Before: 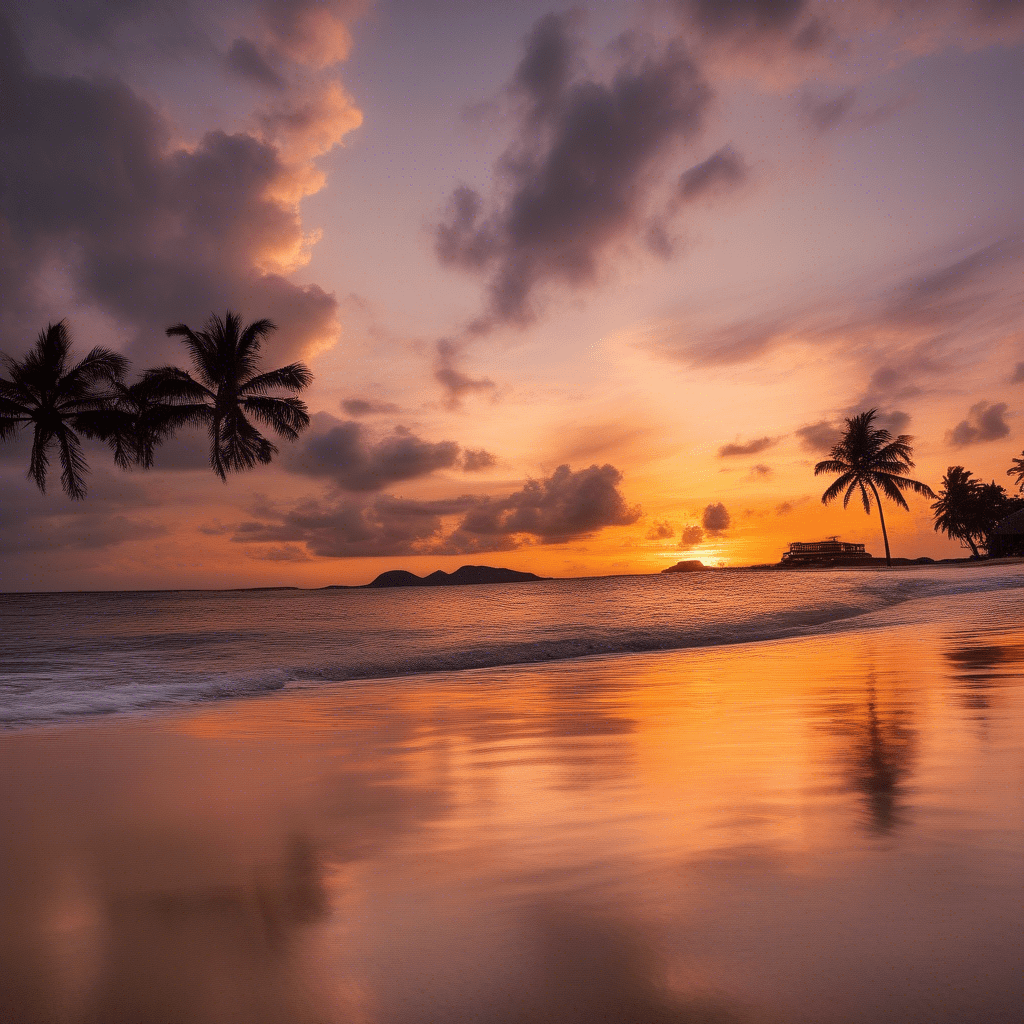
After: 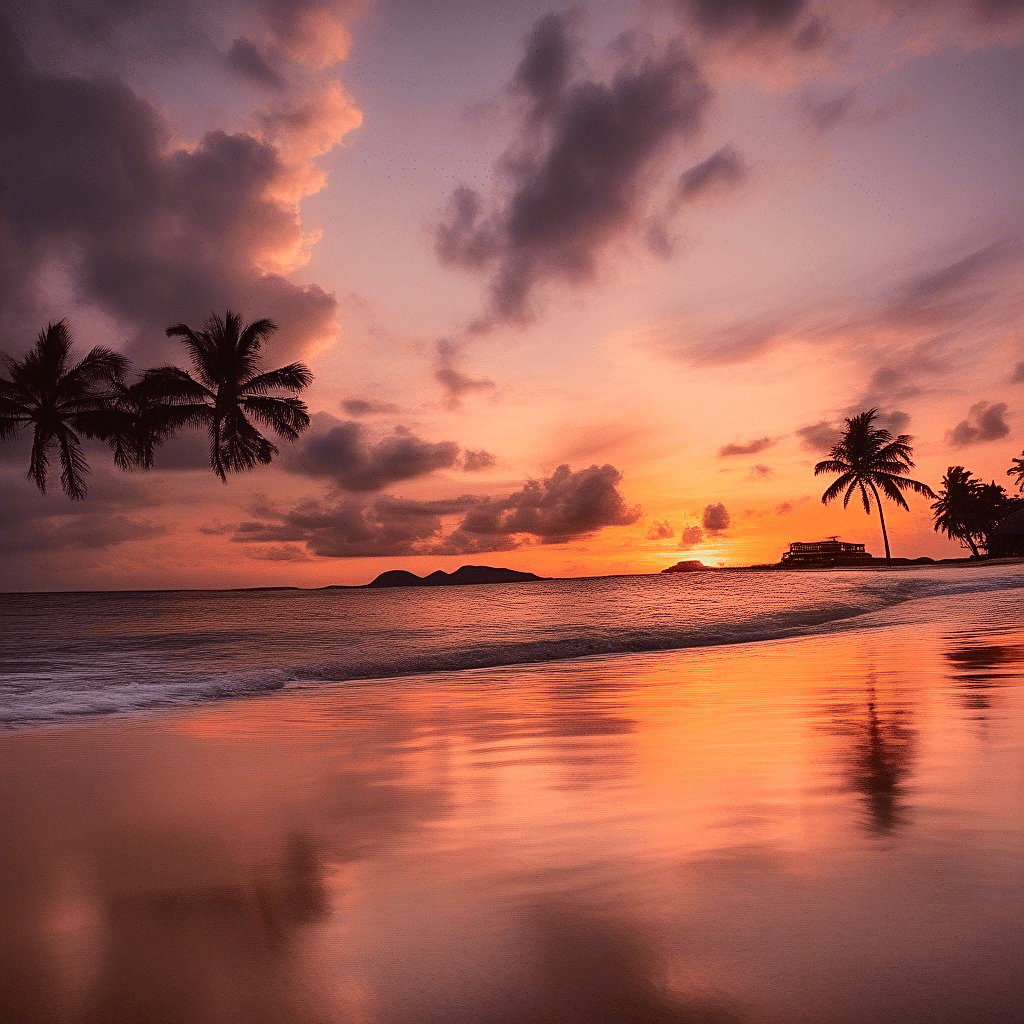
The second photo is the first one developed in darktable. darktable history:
tone curve: curves: ch0 [(0, 0.019) (0.204, 0.162) (0.491, 0.519) (0.748, 0.765) (1, 0.919)]; ch1 [(0, 0) (0.179, 0.173) (0.322, 0.32) (0.442, 0.447) (0.496, 0.504) (0.566, 0.585) (0.761, 0.803) (1, 1)]; ch2 [(0, 0) (0.434, 0.447) (0.483, 0.487) (0.555, 0.563) (0.697, 0.68) (1, 1)], color space Lab, independent channels, preserve colors none
sharpen: on, module defaults
